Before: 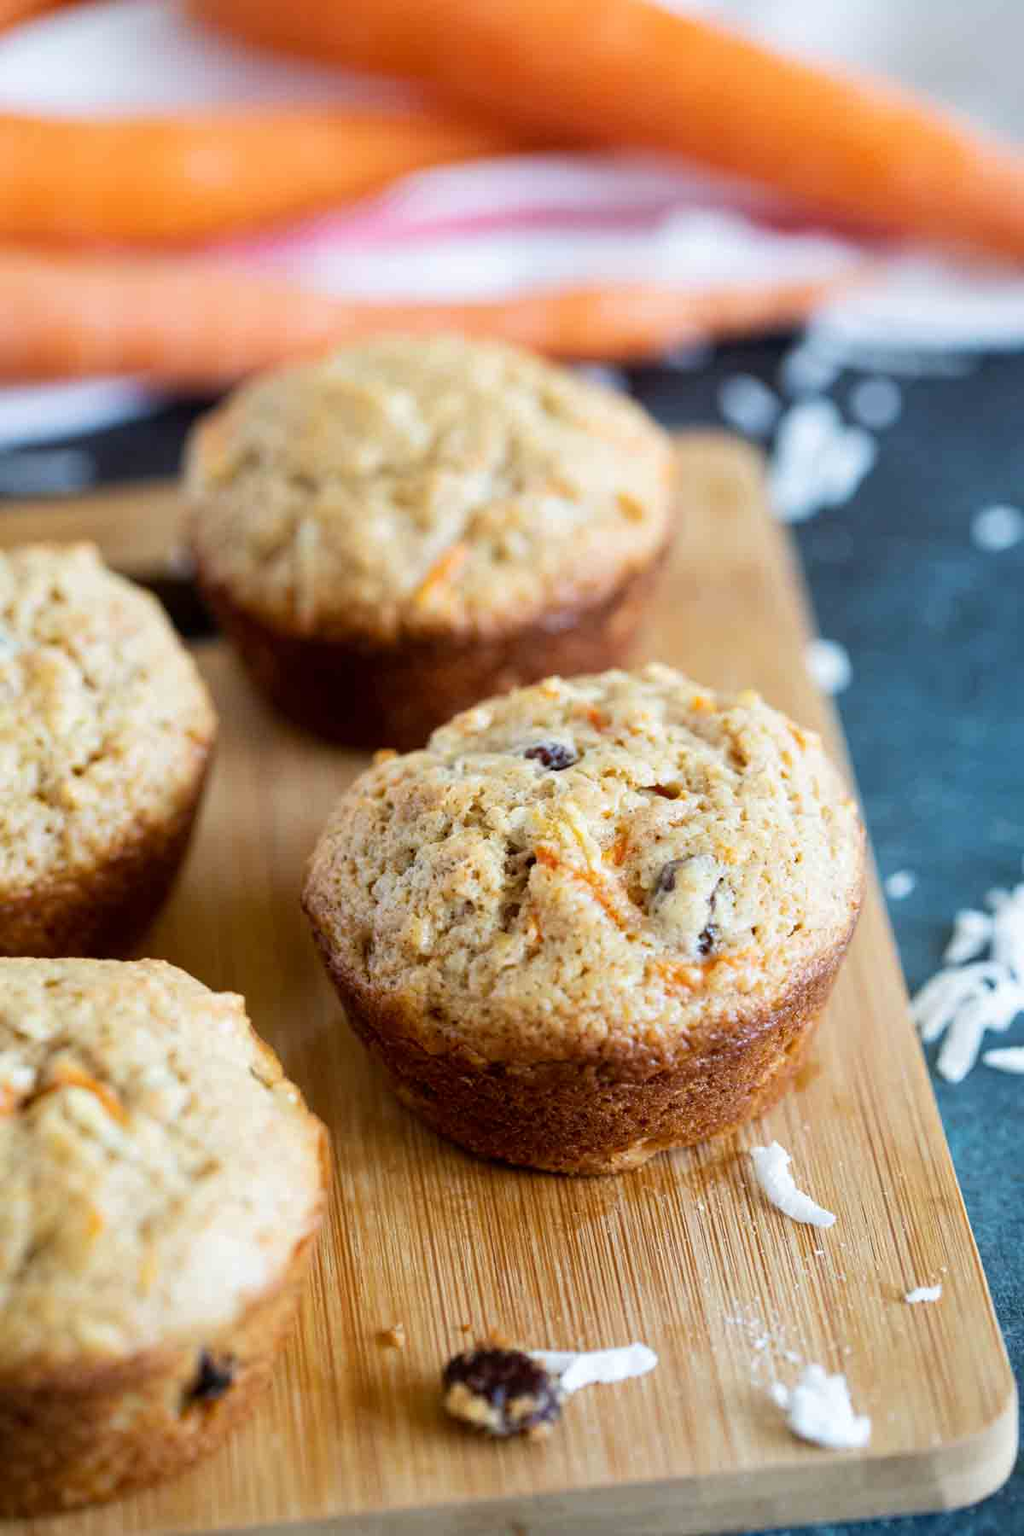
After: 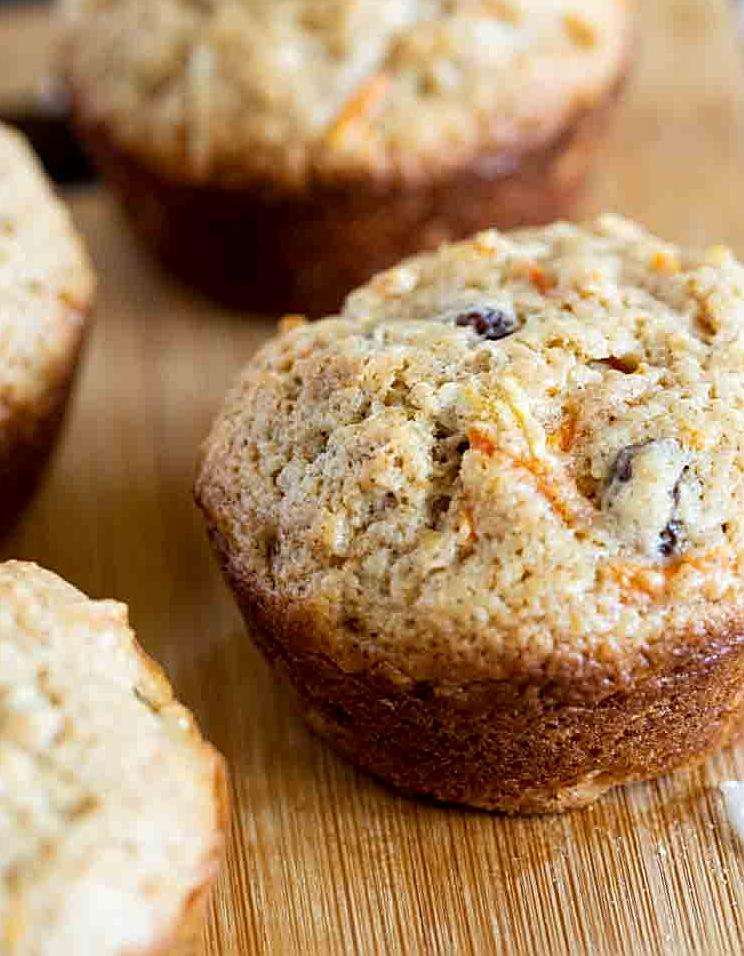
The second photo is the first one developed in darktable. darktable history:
crop: left 13.312%, top 31.28%, right 24.627%, bottom 15.582%
sharpen: on, module defaults
local contrast: highlights 100%, shadows 100%, detail 120%, midtone range 0.2
